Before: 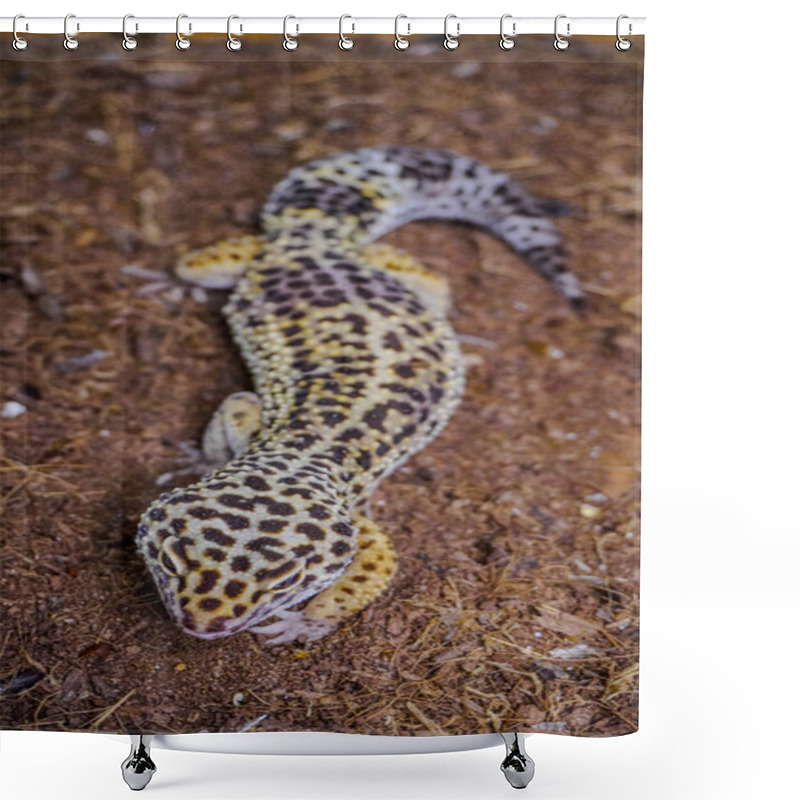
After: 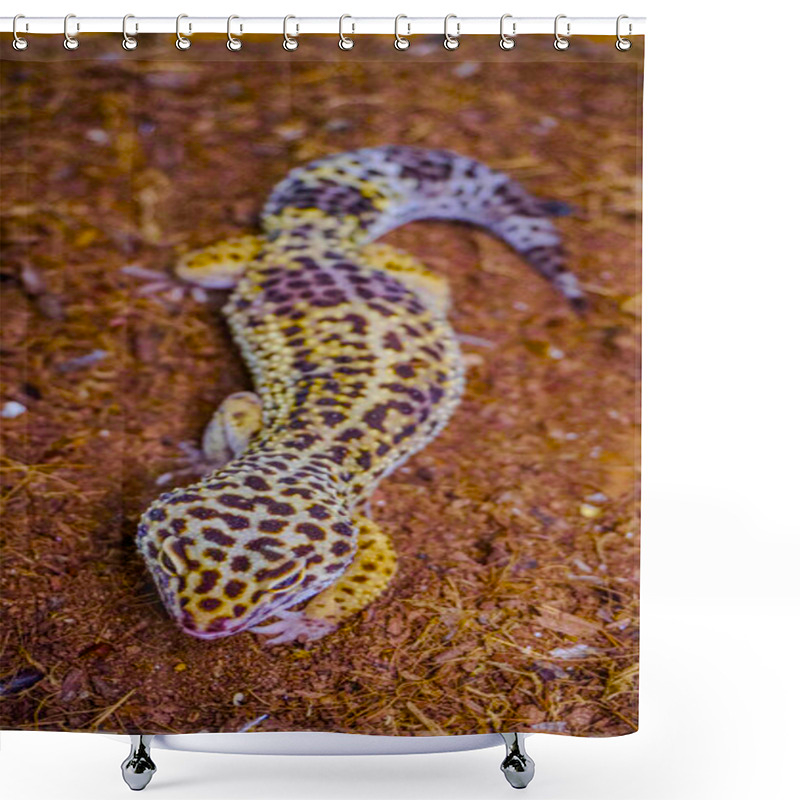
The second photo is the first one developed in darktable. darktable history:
color balance rgb: perceptual saturation grading › global saturation 20%, perceptual saturation grading › highlights -25.486%, perceptual saturation grading › shadows 49.832%, global vibrance 42.675%
velvia: on, module defaults
